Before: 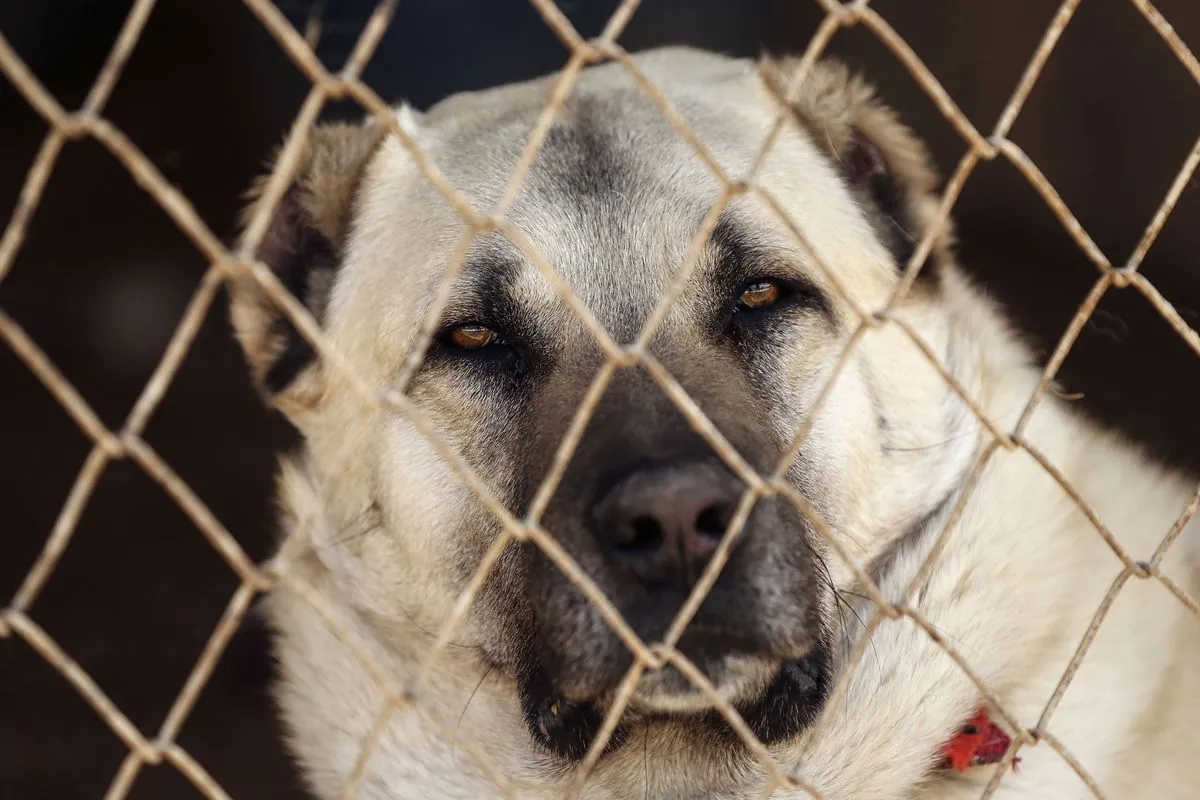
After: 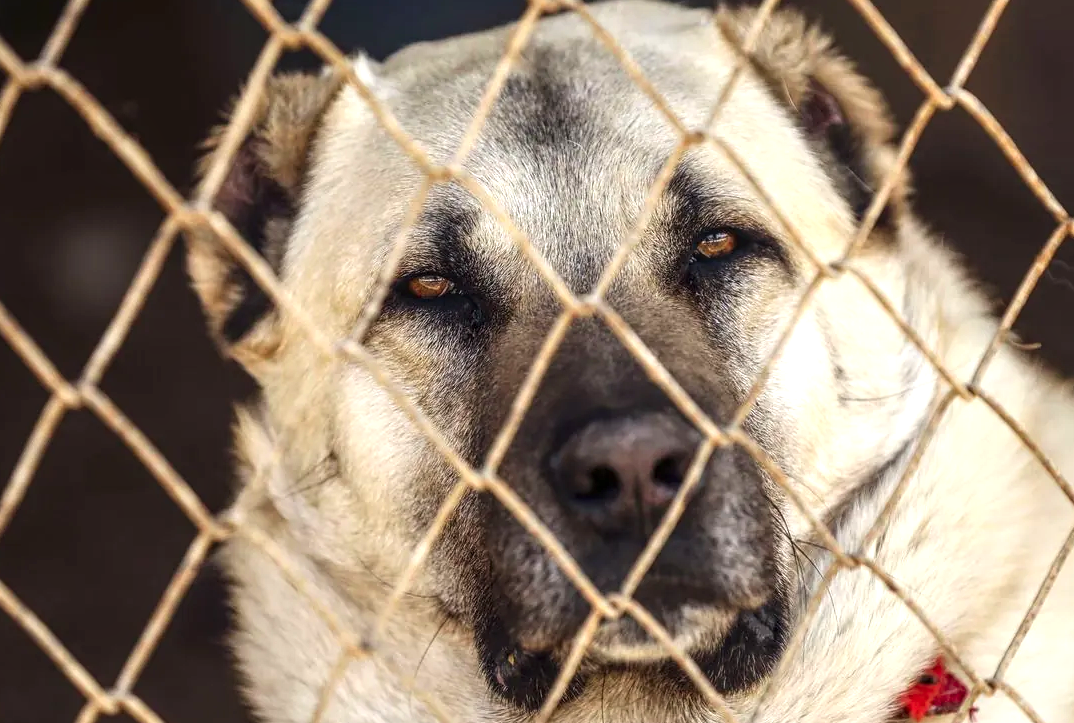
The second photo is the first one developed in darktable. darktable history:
crop: left 3.641%, top 6.368%, right 6.807%, bottom 3.234%
exposure: black level correction -0.002, exposure 0.539 EV, compensate highlight preservation false
local contrast: highlights 30%, detail 130%
contrast brightness saturation: contrast 0.079, saturation 0.2
